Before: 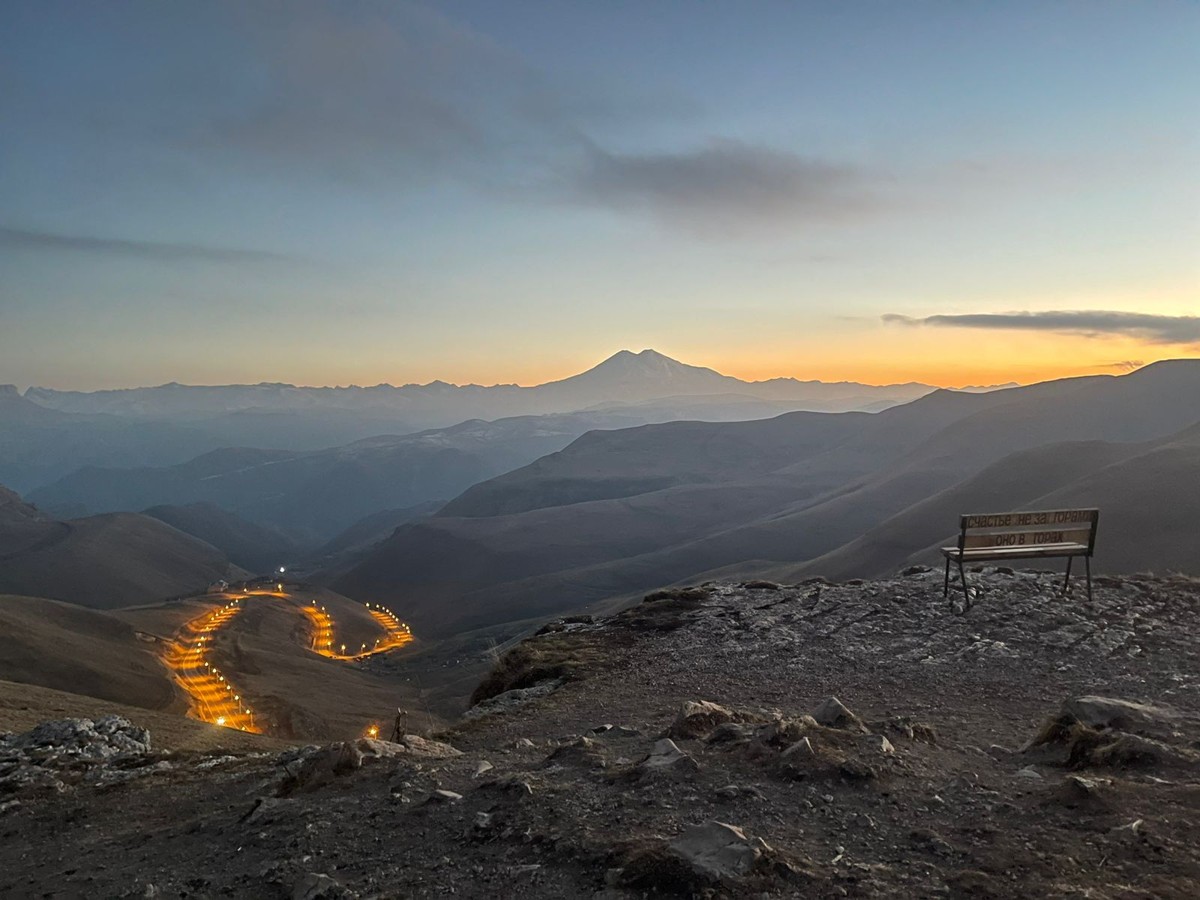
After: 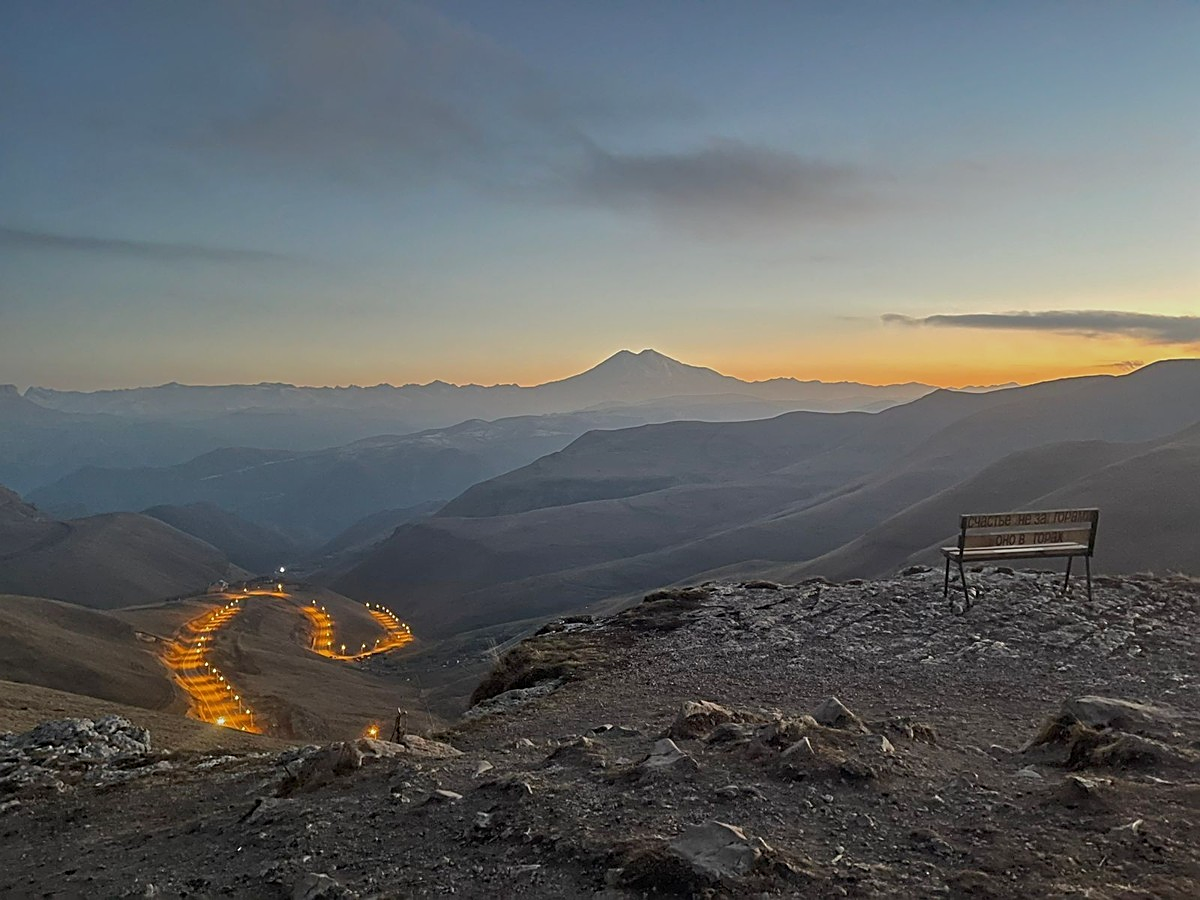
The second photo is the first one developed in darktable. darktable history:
tone equalizer: -8 EV 0.25 EV, -7 EV 0.417 EV, -6 EV 0.417 EV, -5 EV 0.25 EV, -3 EV -0.25 EV, -2 EV -0.417 EV, -1 EV -0.417 EV, +0 EV -0.25 EV, edges refinement/feathering 500, mask exposure compensation -1.57 EV, preserve details guided filter
sharpen: on, module defaults
